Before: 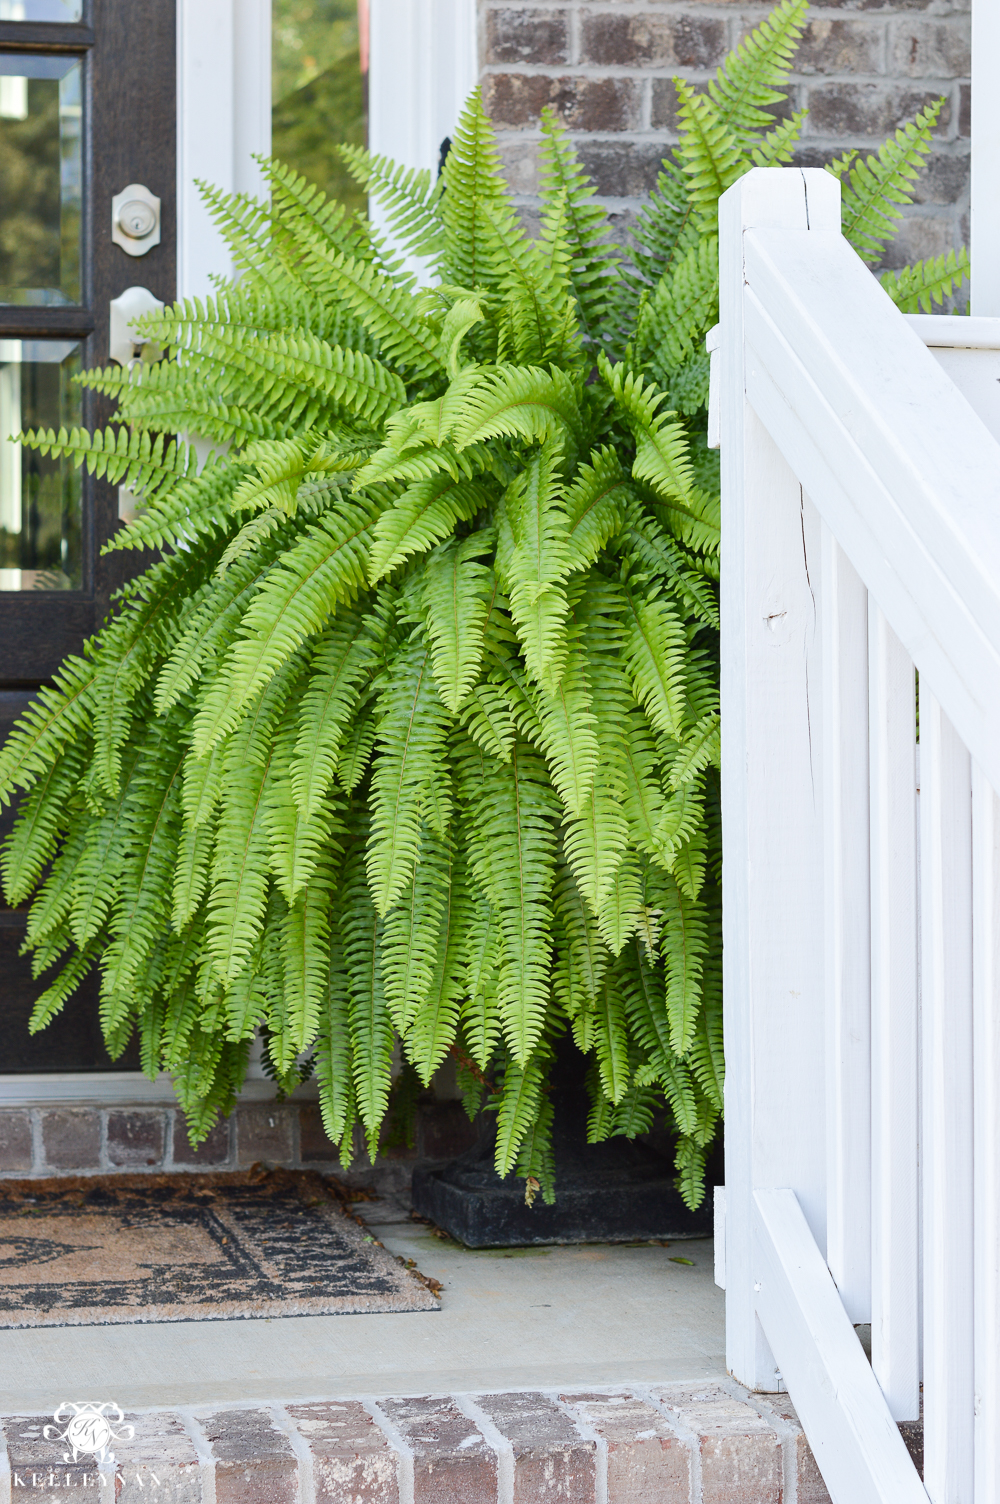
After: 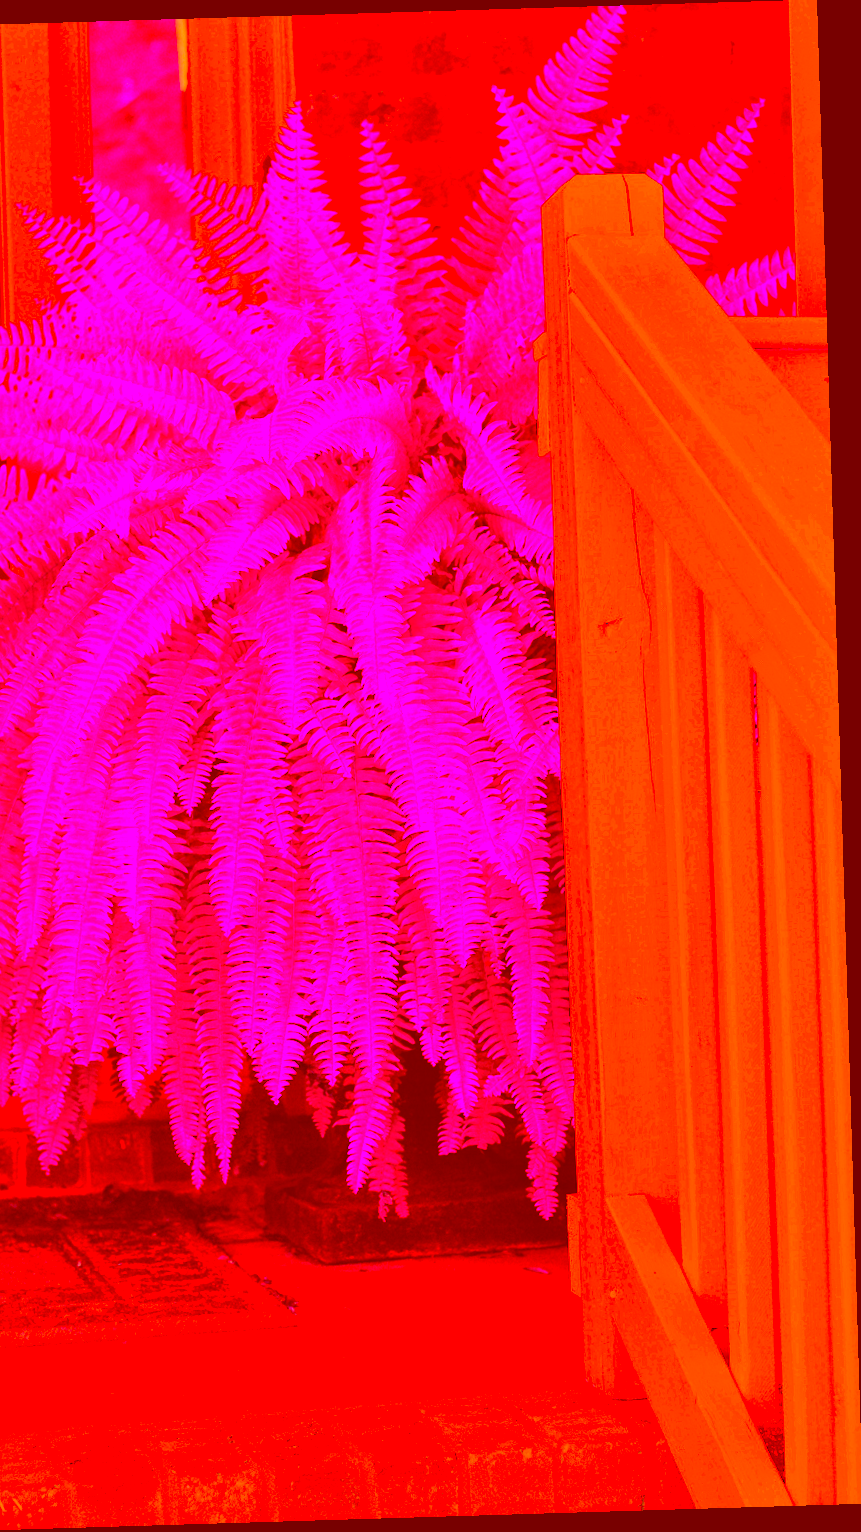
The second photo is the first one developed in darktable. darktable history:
color correction: highlights a* -39.68, highlights b* -40, shadows a* -40, shadows b* -40, saturation -3
color zones: curves: ch0 [(0.25, 0.5) (0.428, 0.473) (0.75, 0.5)]; ch1 [(0.243, 0.479) (0.398, 0.452) (0.75, 0.5)]
crop: left 17.582%, bottom 0.031%
rotate and perspective: rotation -1.75°, automatic cropping off
